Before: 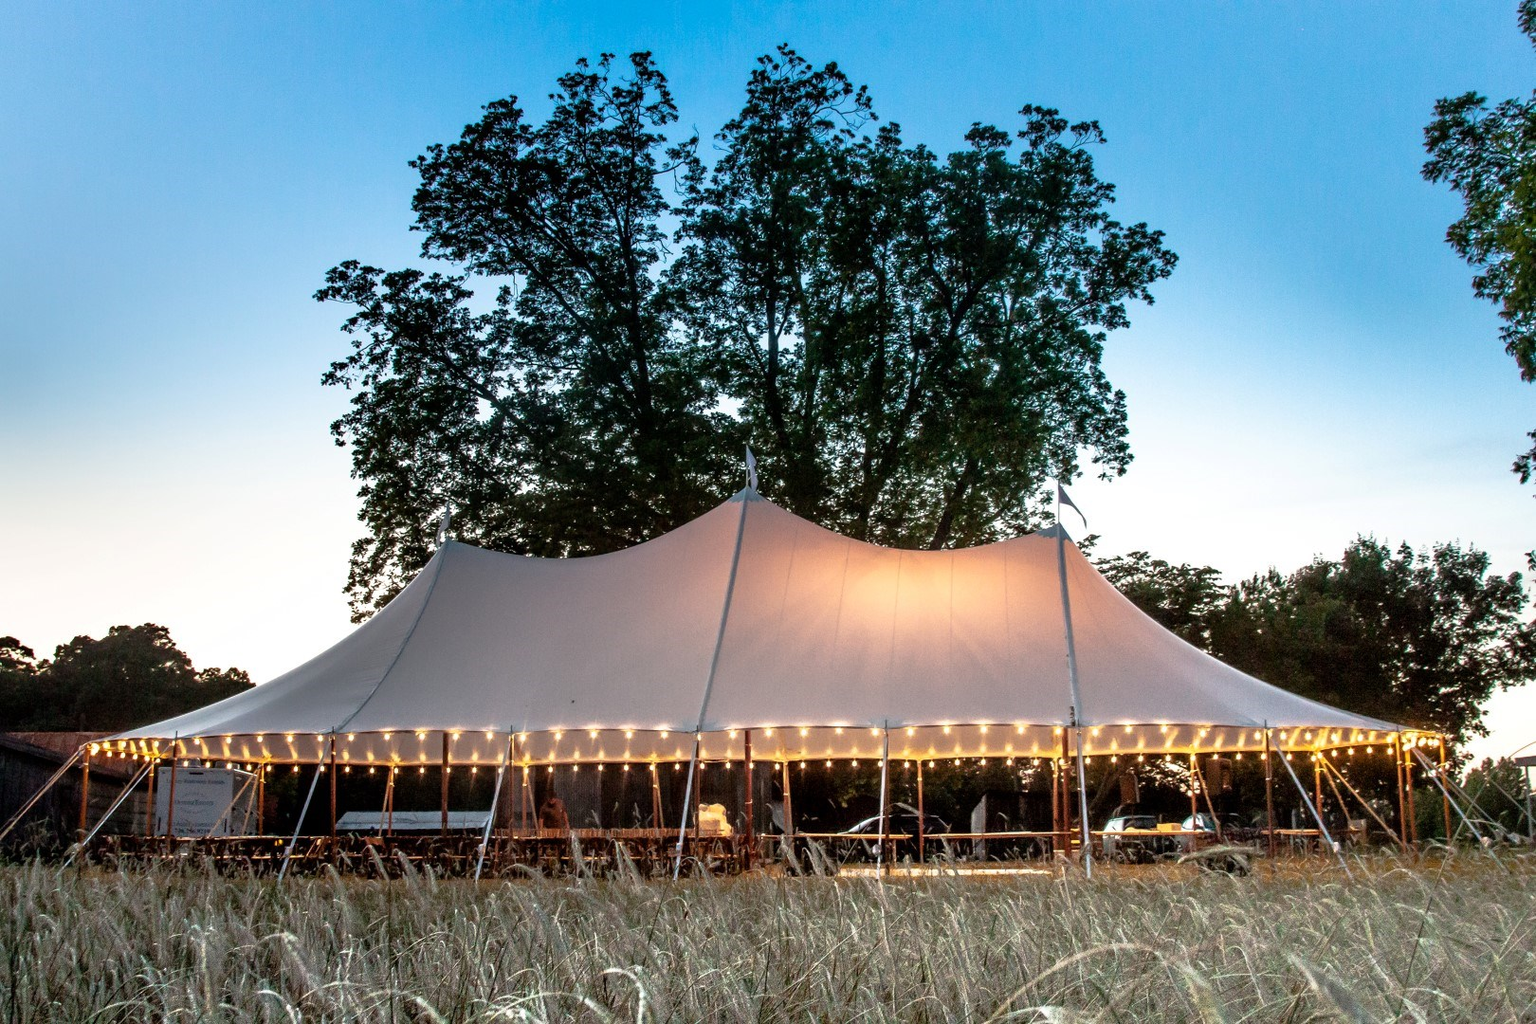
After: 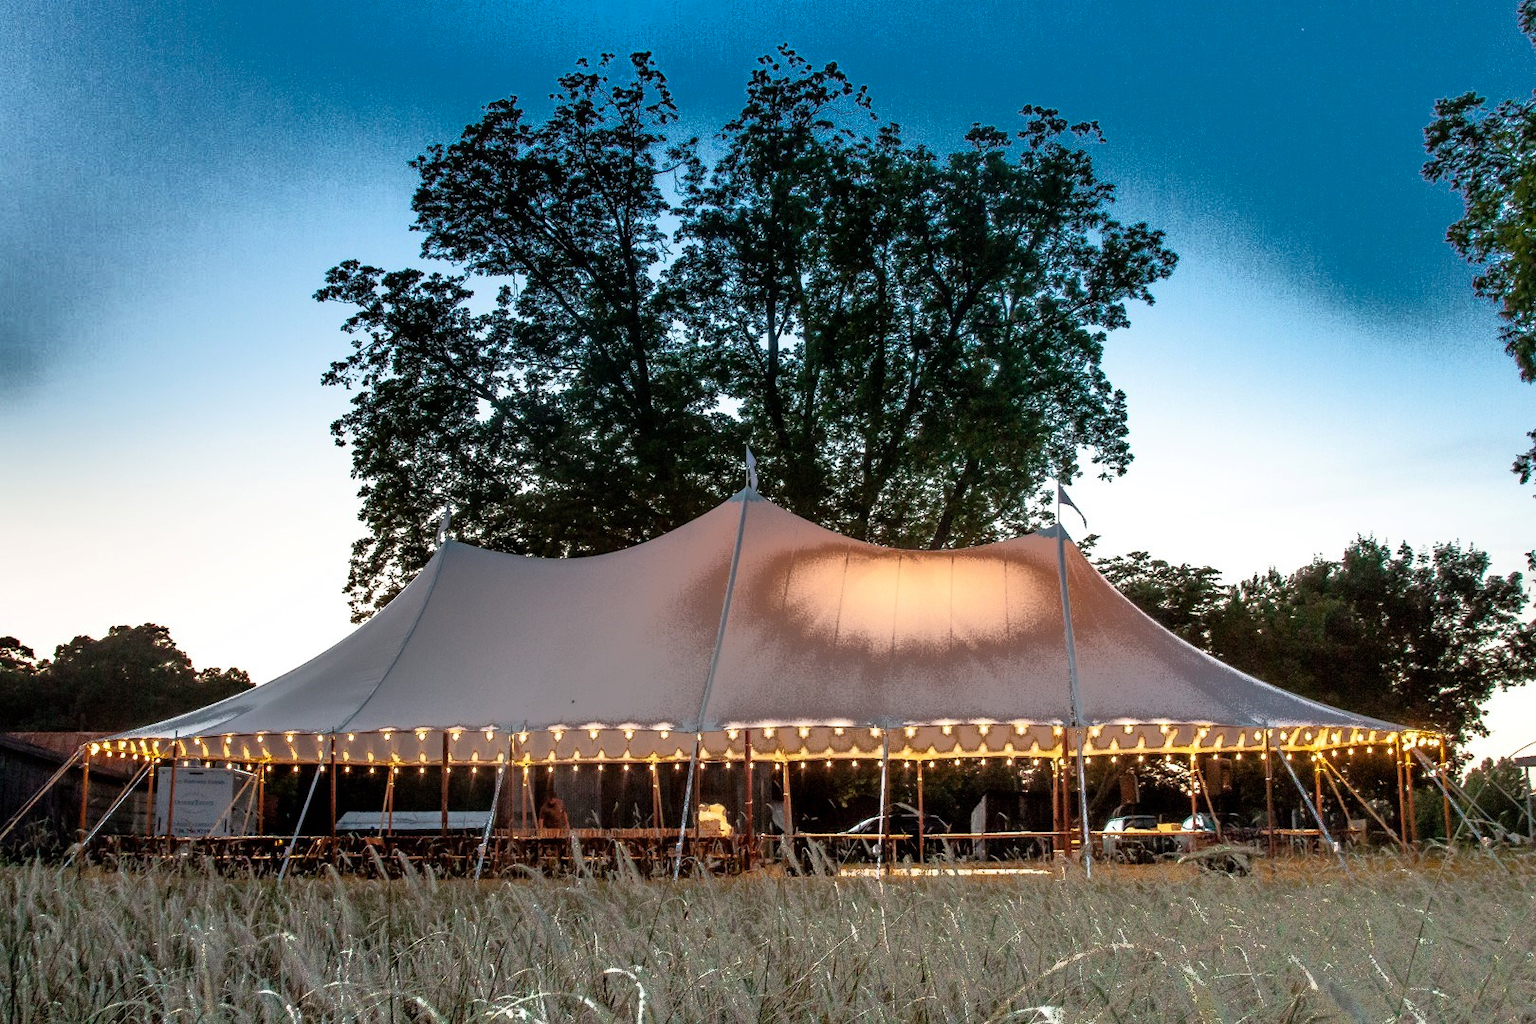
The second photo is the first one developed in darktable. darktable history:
fill light: exposure -0.73 EV, center 0.69, width 2.2
rotate and perspective: crop left 0, crop top 0
